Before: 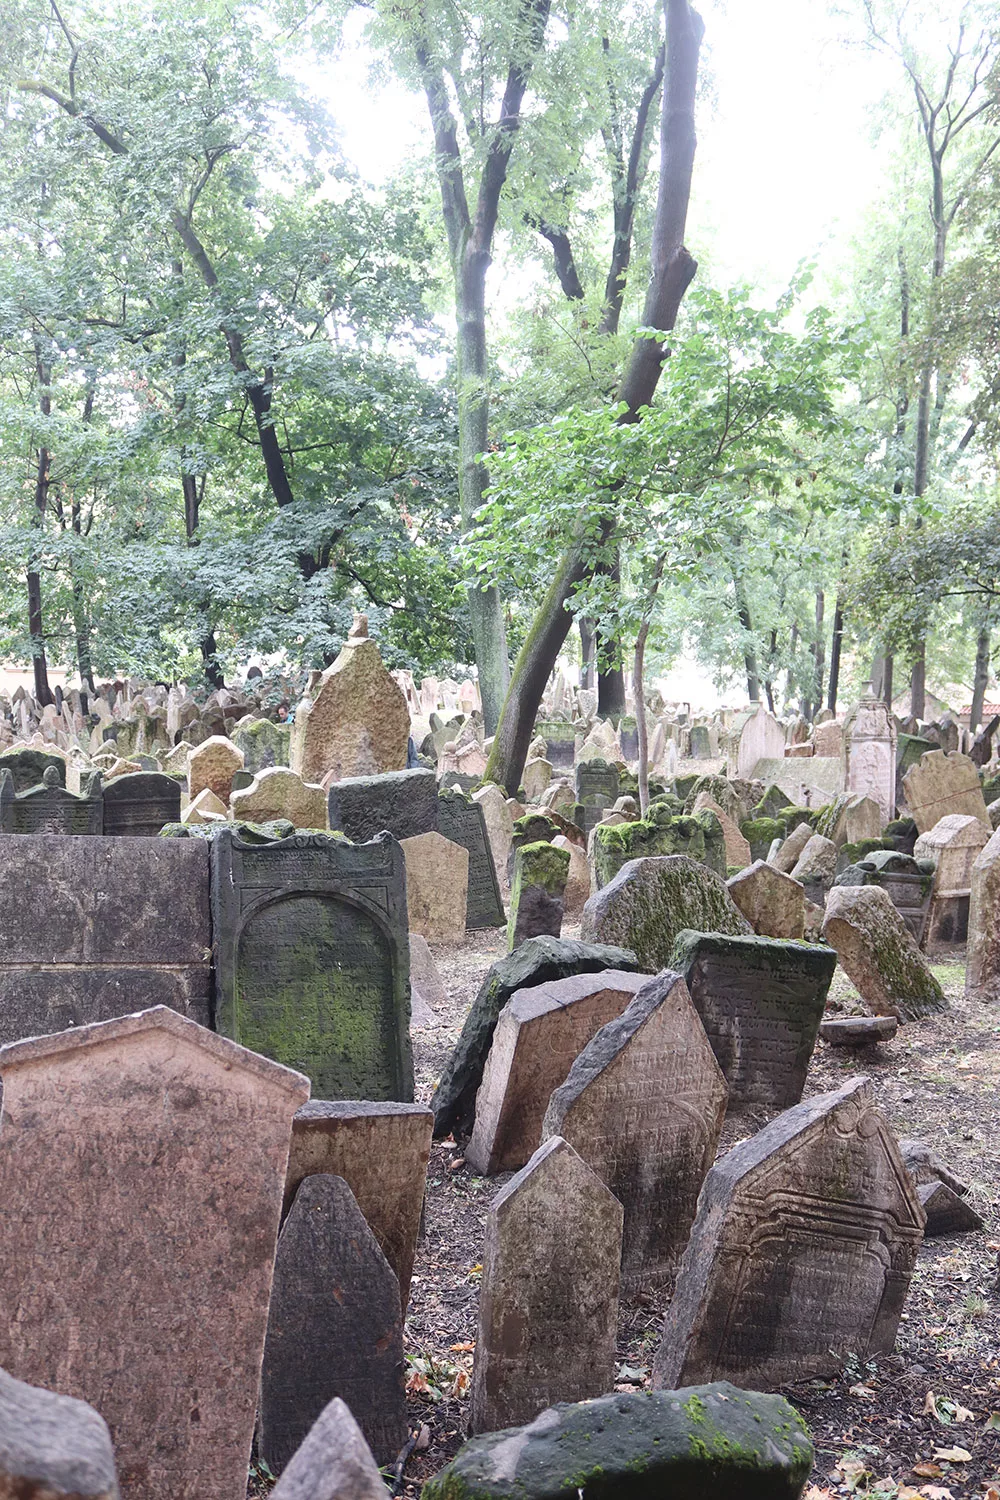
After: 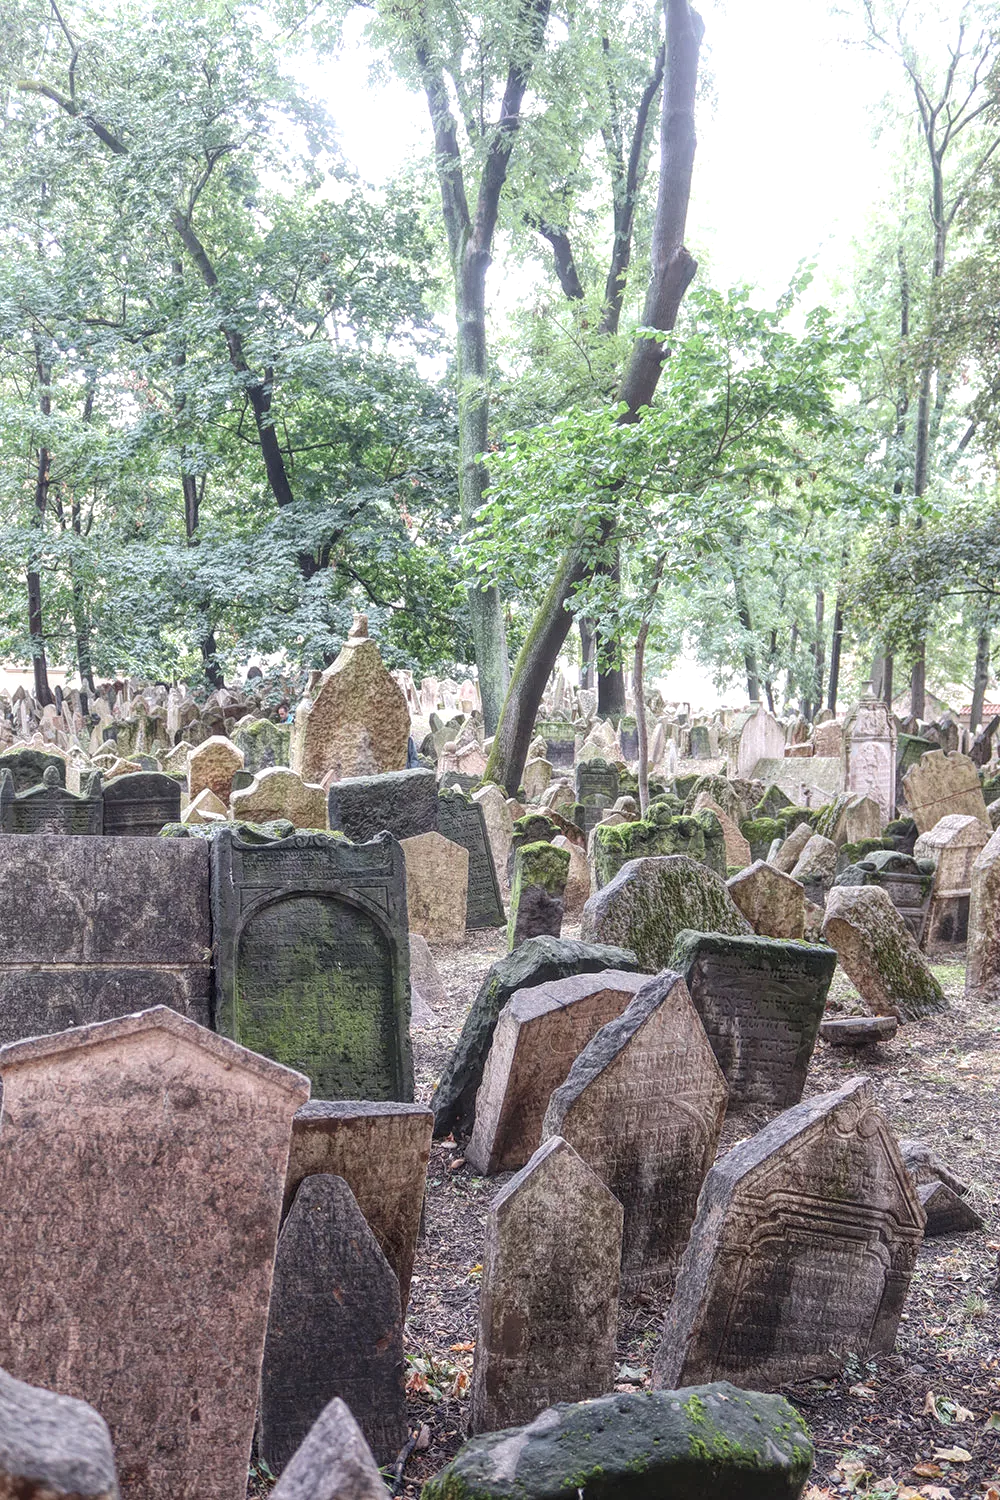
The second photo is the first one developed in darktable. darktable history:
local contrast: highlights 75%, shadows 55%, detail 176%, midtone range 0.212
